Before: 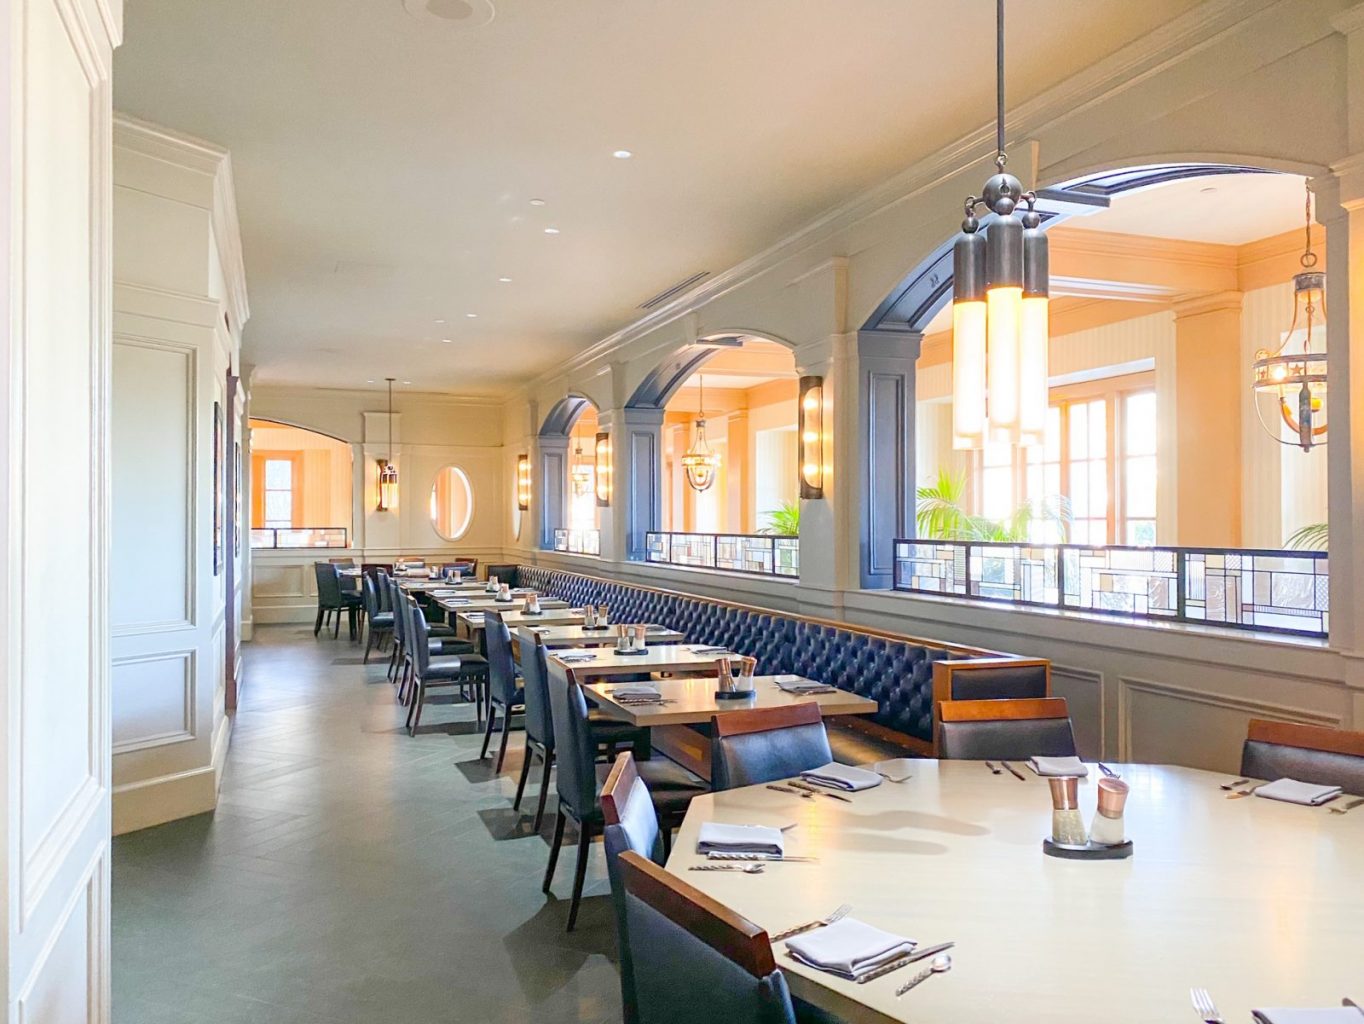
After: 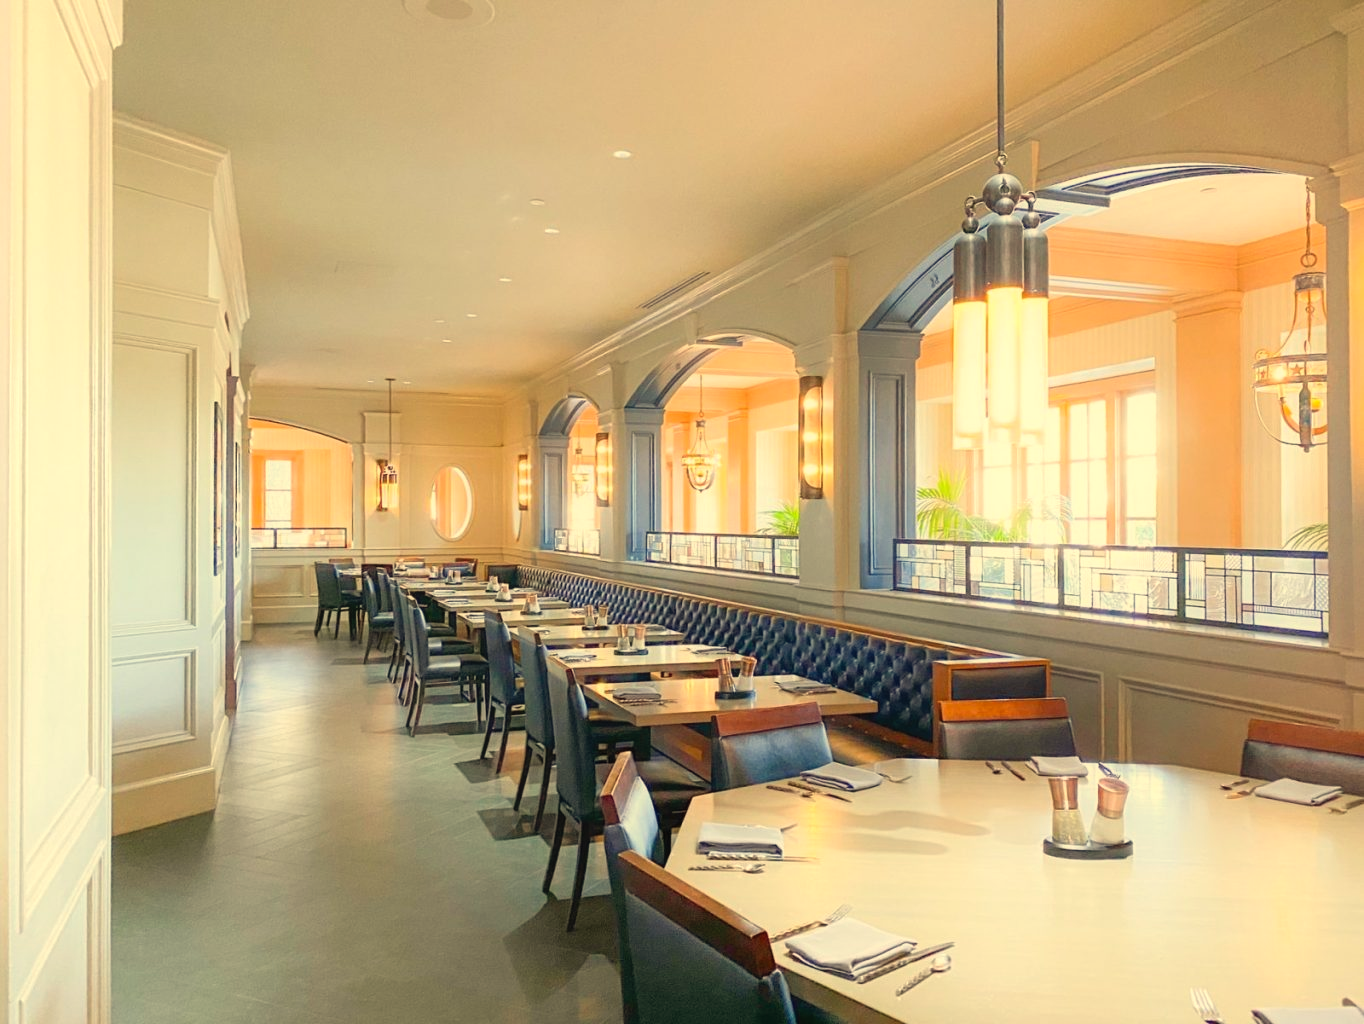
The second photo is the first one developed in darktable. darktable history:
white balance: red 1.08, blue 0.791
contrast equalizer: y [[0.5, 0.488, 0.462, 0.461, 0.491, 0.5], [0.5 ×6], [0.5 ×6], [0 ×6], [0 ×6]]
